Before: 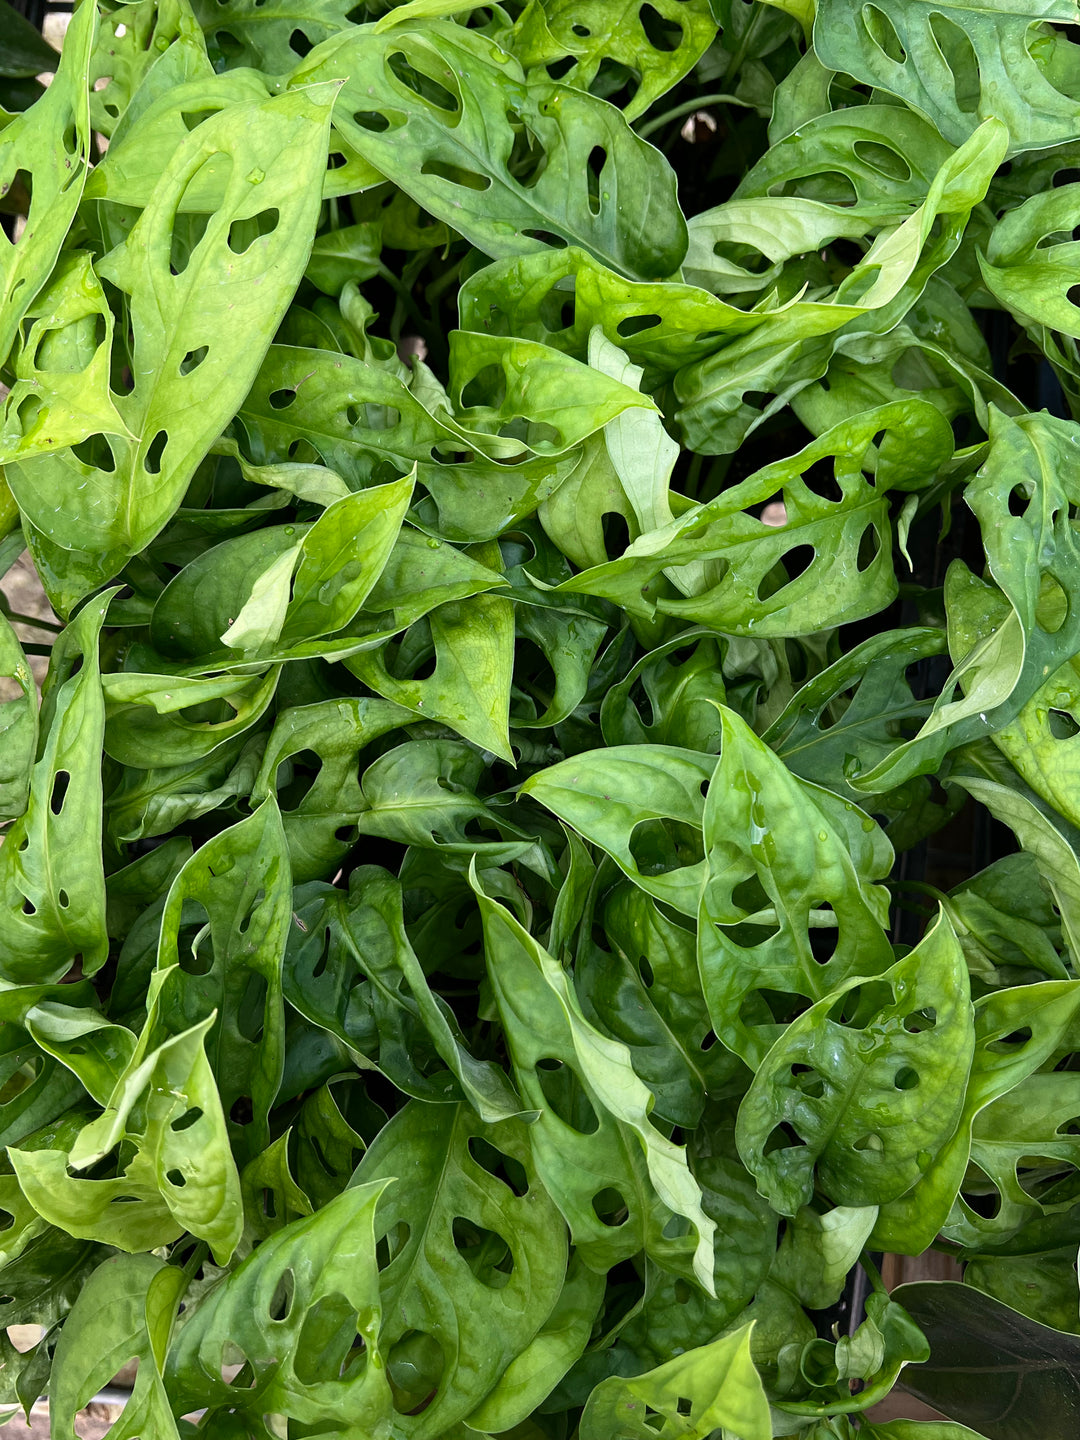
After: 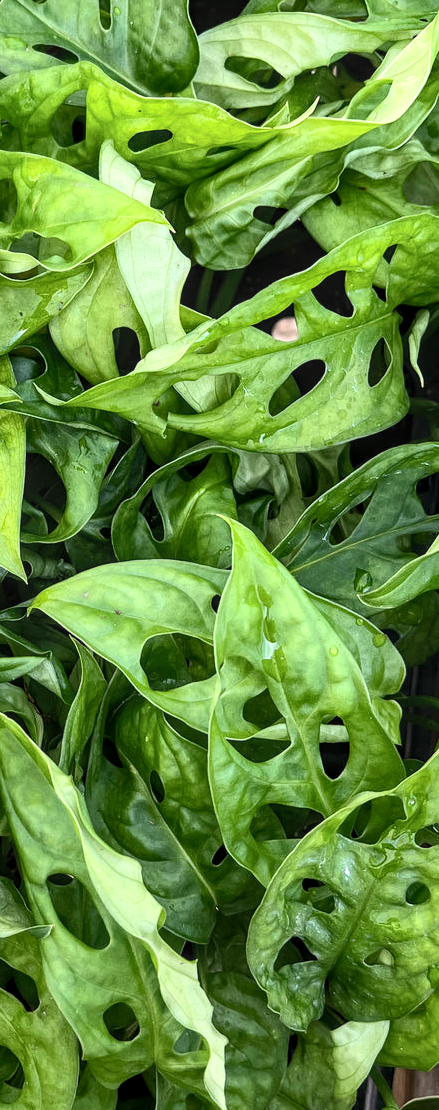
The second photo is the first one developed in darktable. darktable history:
local contrast: on, module defaults
tone curve: curves: ch0 [(0, 0) (0.003, 0.006) (0.011, 0.015) (0.025, 0.032) (0.044, 0.054) (0.069, 0.079) (0.1, 0.111) (0.136, 0.146) (0.177, 0.186) (0.224, 0.229) (0.277, 0.286) (0.335, 0.348) (0.399, 0.426) (0.468, 0.514) (0.543, 0.609) (0.623, 0.706) (0.709, 0.789) (0.801, 0.862) (0.898, 0.926) (1, 1)], color space Lab, independent channels, preserve colors none
crop: left 45.361%, top 12.888%, right 13.976%, bottom 9.996%
levels: levels [0, 0.476, 0.951]
